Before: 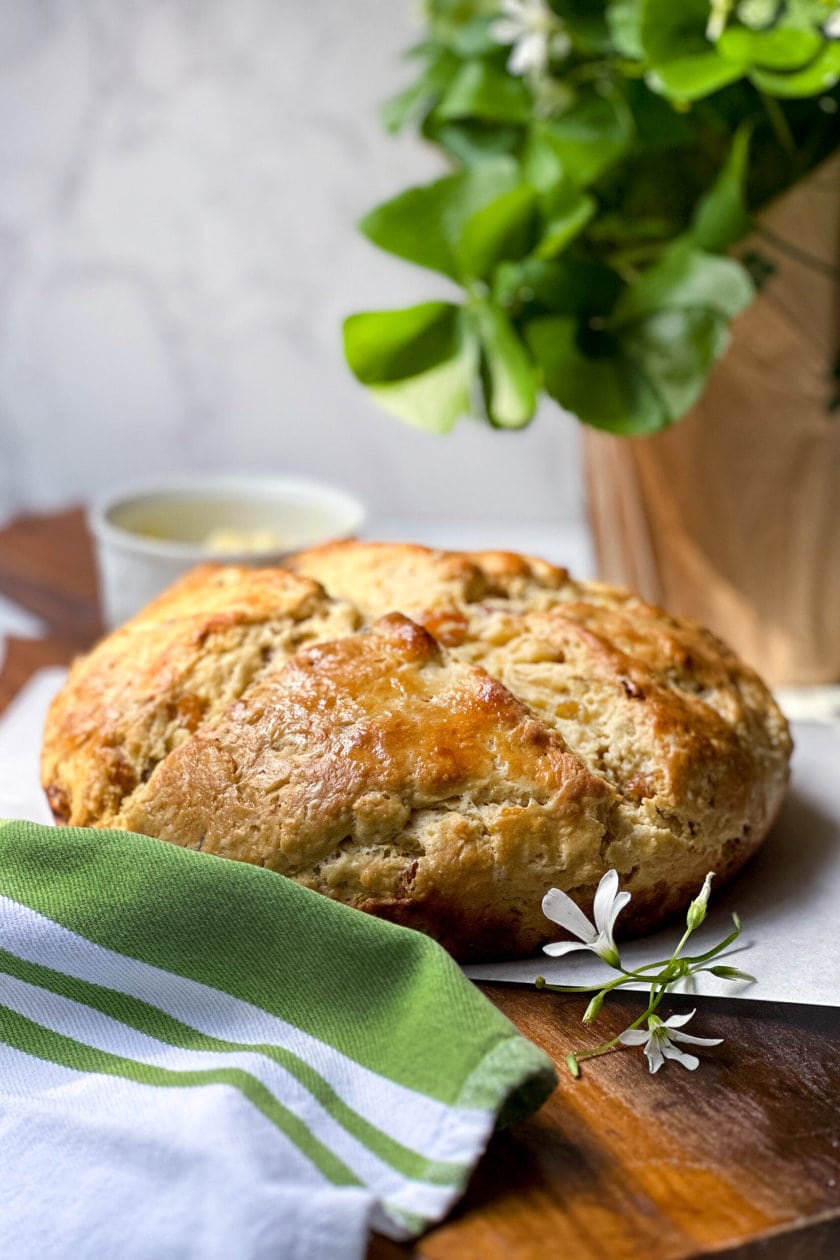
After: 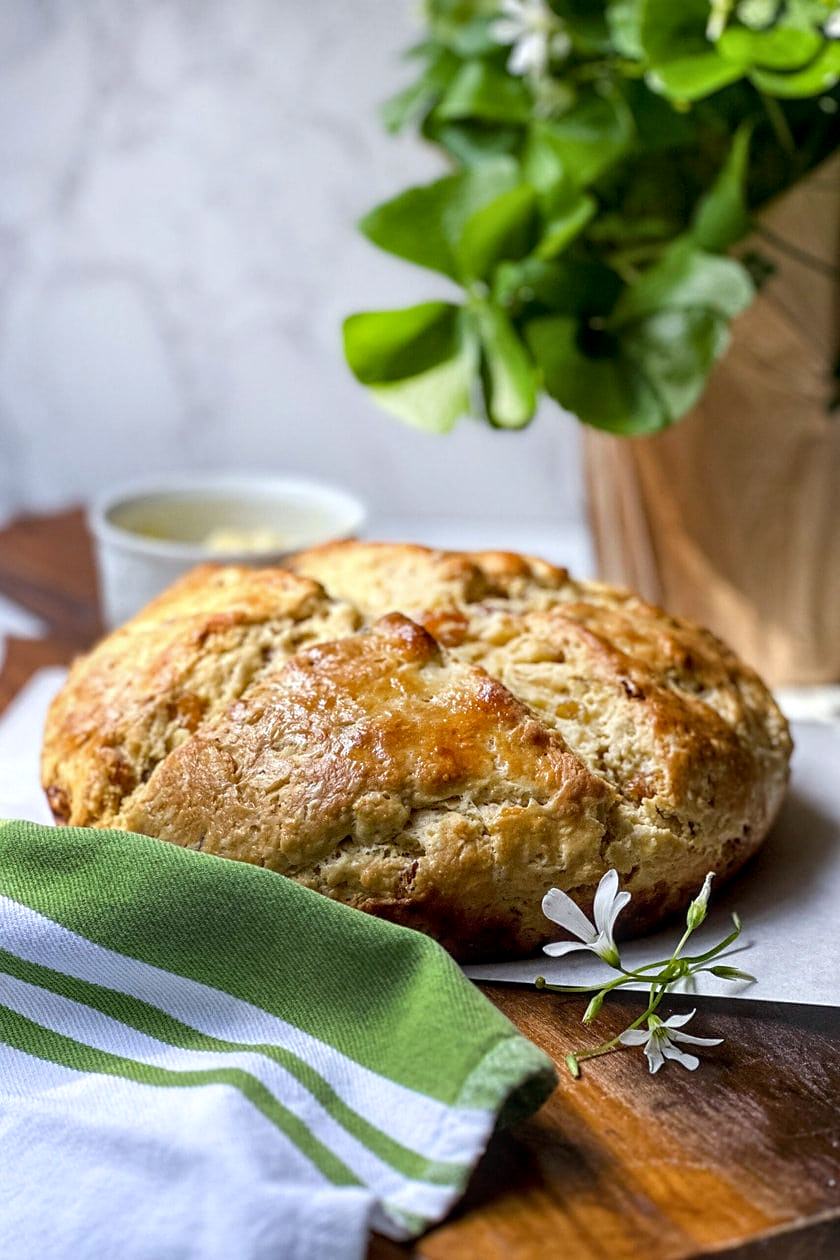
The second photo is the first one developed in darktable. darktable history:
rgb levels: preserve colors max RGB
sharpen: radius 1.458, amount 0.398, threshold 1.271
local contrast: on, module defaults
white balance: red 0.974, blue 1.044
